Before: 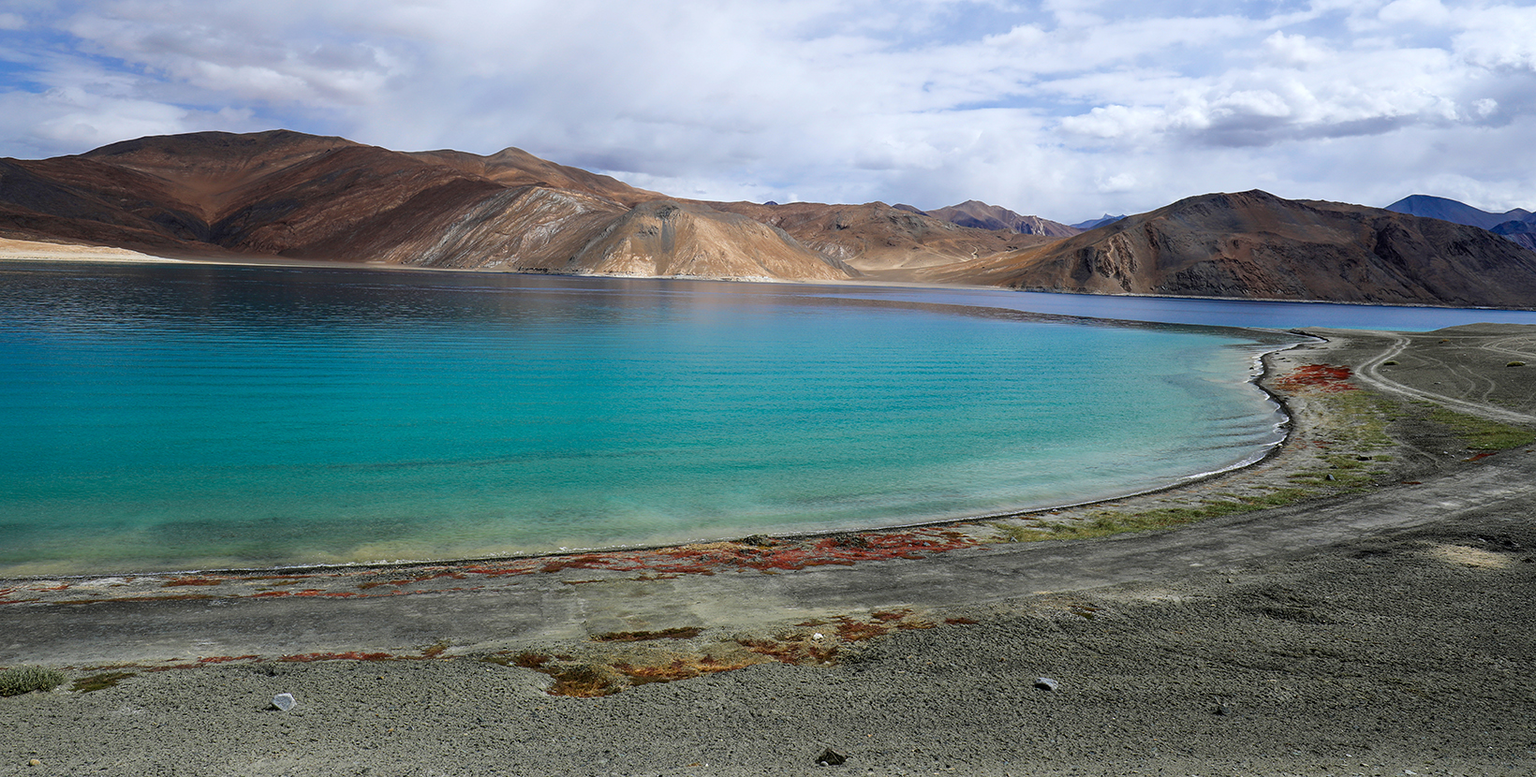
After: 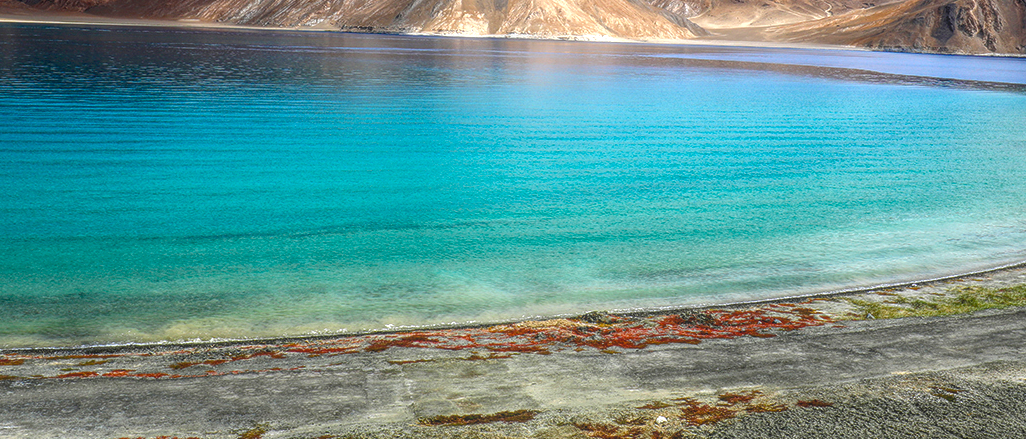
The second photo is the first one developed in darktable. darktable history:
color balance rgb: shadows lift › luminance -19.715%, linear chroma grading › global chroma 14.921%, perceptual saturation grading › global saturation -0.126%, perceptual saturation grading › highlights -15.031%, perceptual saturation grading › shadows 25.555%, global vibrance 9.49%, contrast 15.283%, saturation formula JzAzBz (2021)
crop: left 12.935%, top 31.345%, right 24.485%, bottom 15.759%
local contrast: highlights 72%, shadows 13%, midtone range 0.193
exposure: exposure 0.603 EV, compensate highlight preservation false
